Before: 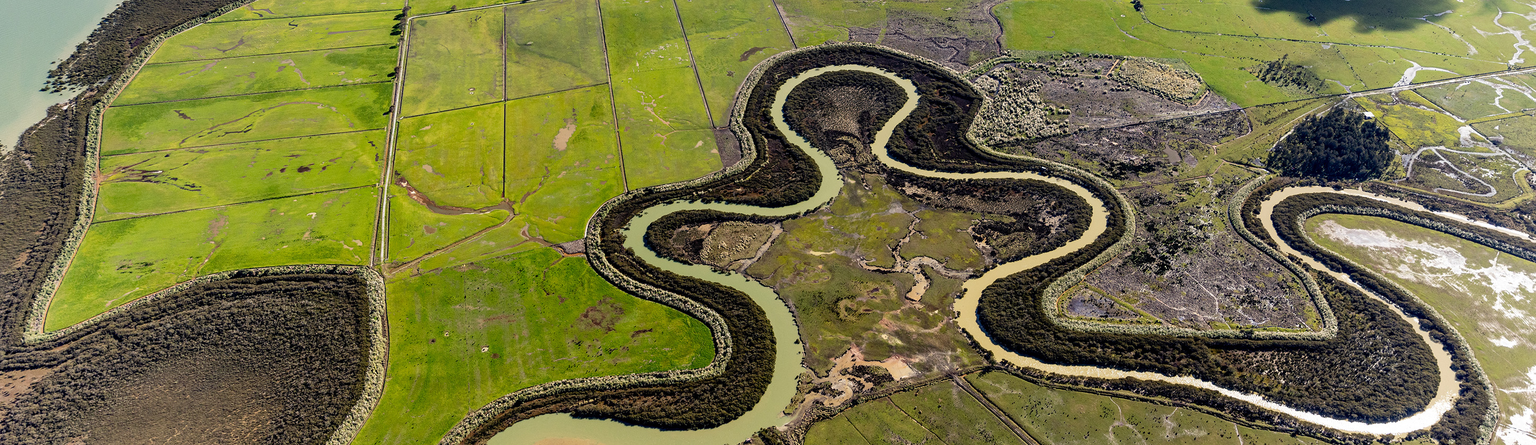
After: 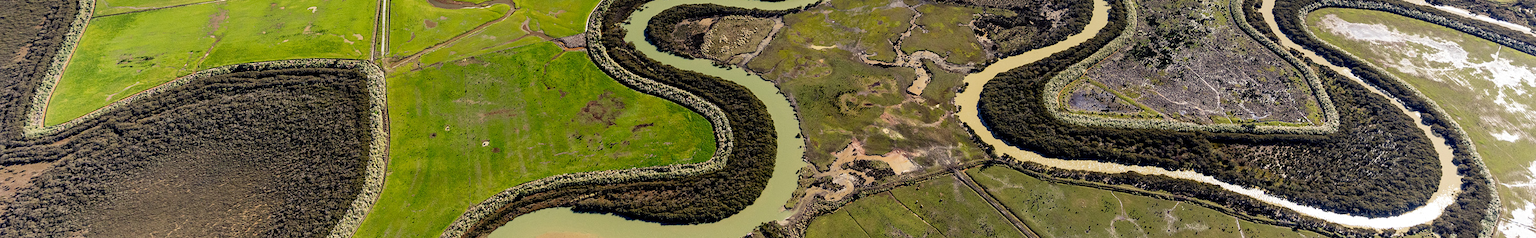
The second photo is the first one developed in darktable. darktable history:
crop and rotate: top 46.41%, right 0.1%
tone equalizer: on, module defaults
